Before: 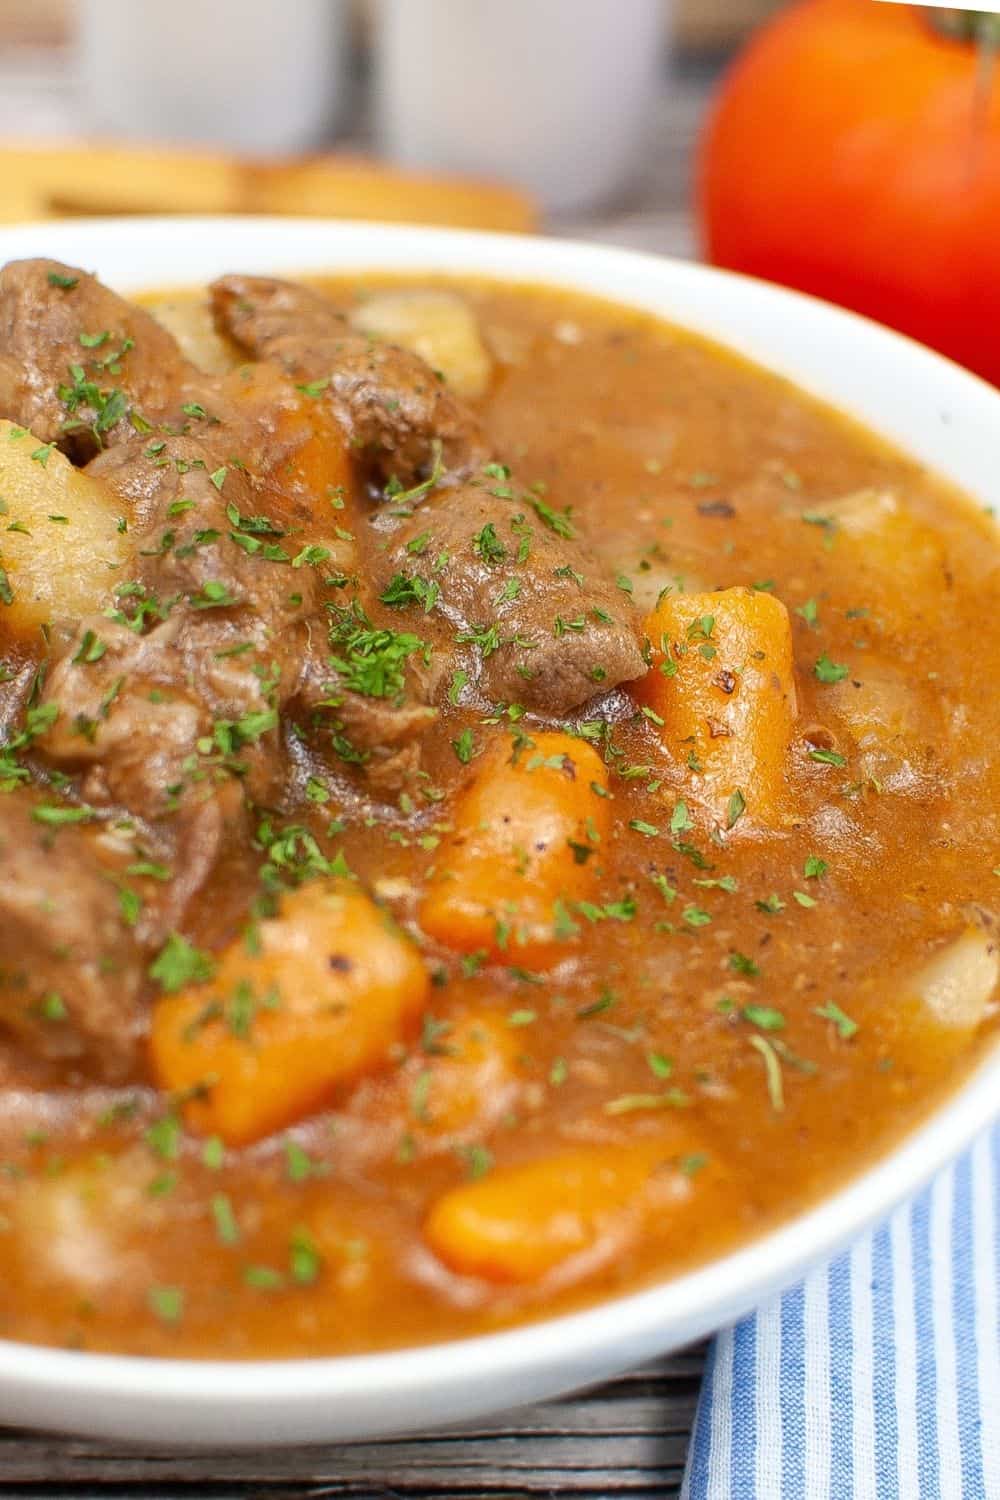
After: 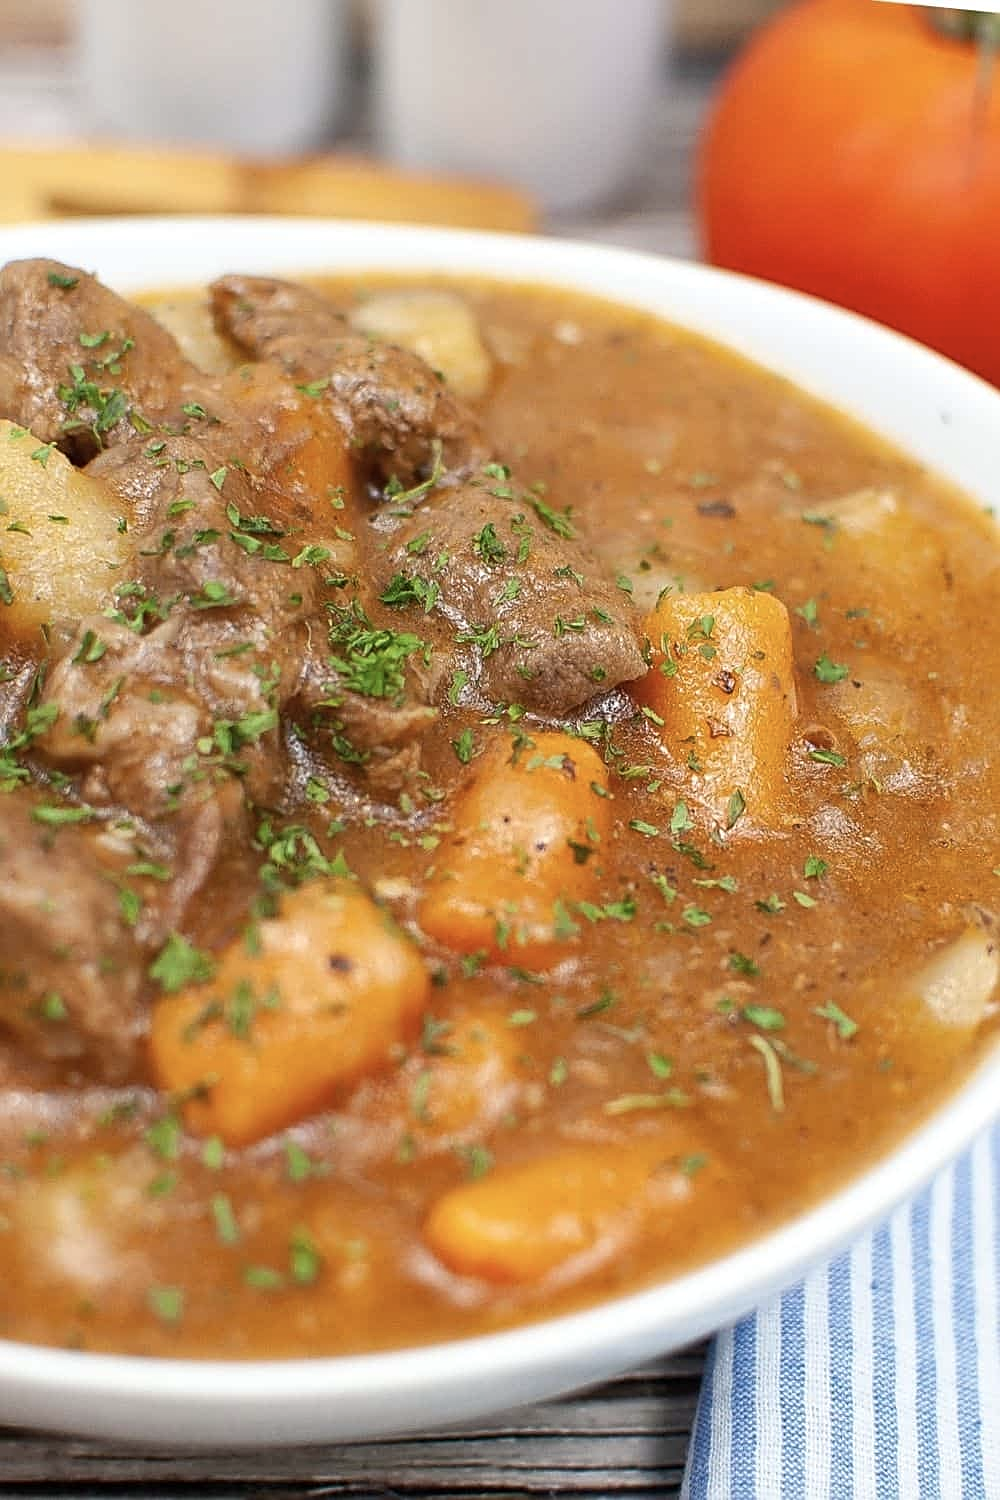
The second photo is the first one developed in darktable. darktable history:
local contrast: mode bilateral grid, contrast 10, coarseness 25, detail 115%, midtone range 0.2
contrast brightness saturation: saturation -0.17
sharpen: on, module defaults
